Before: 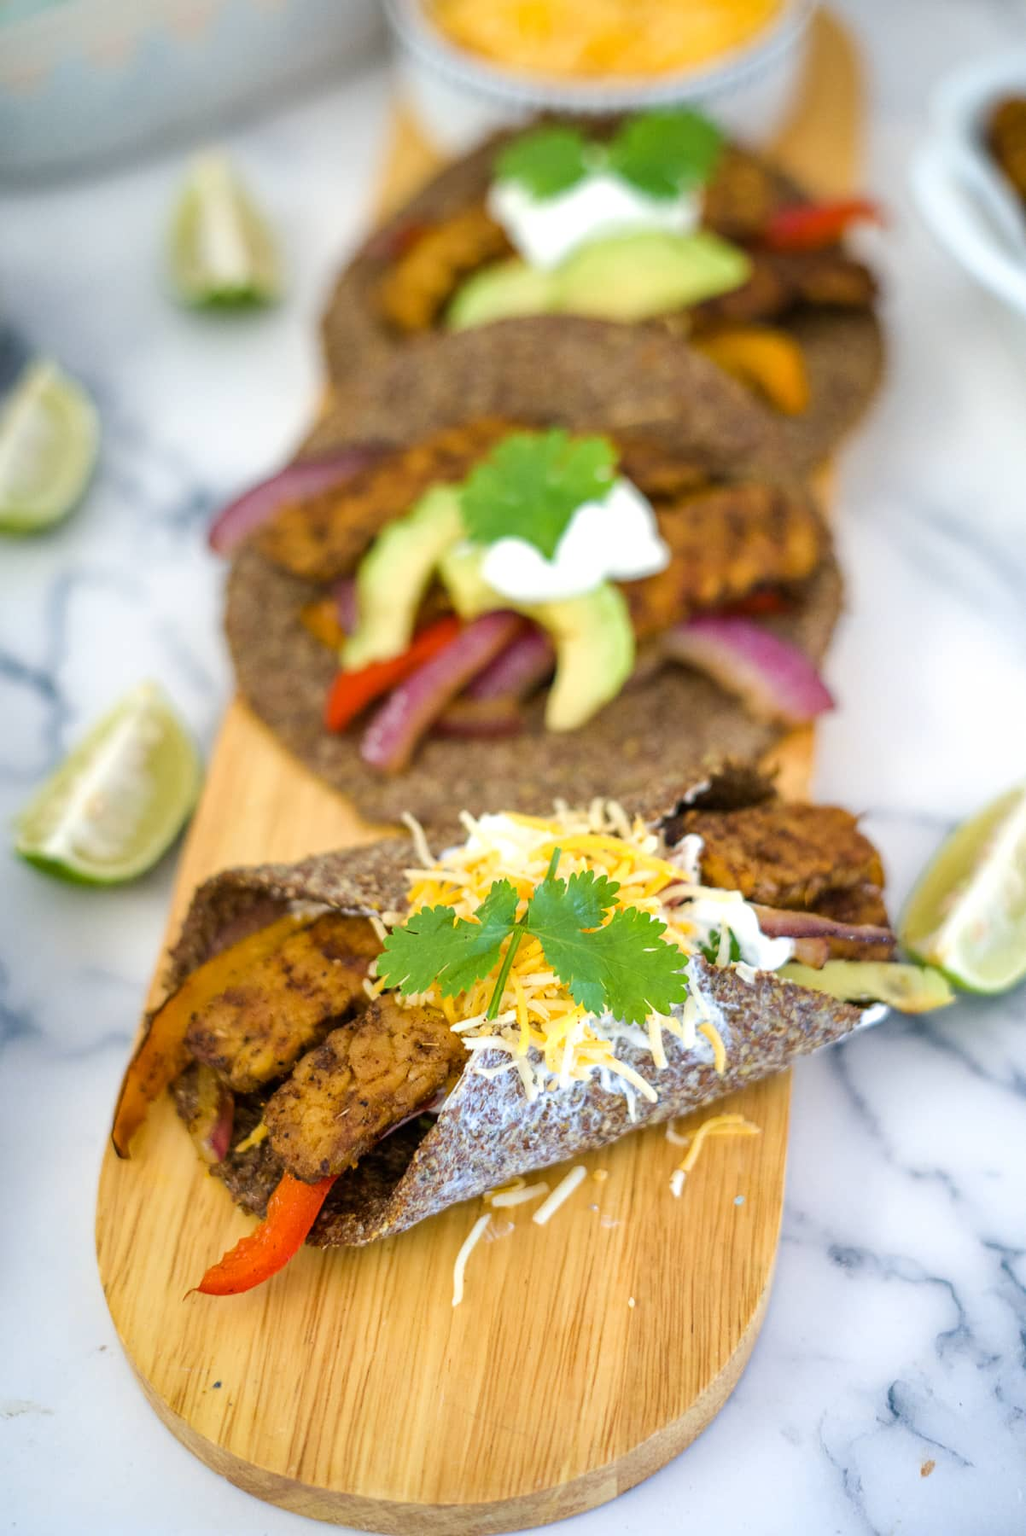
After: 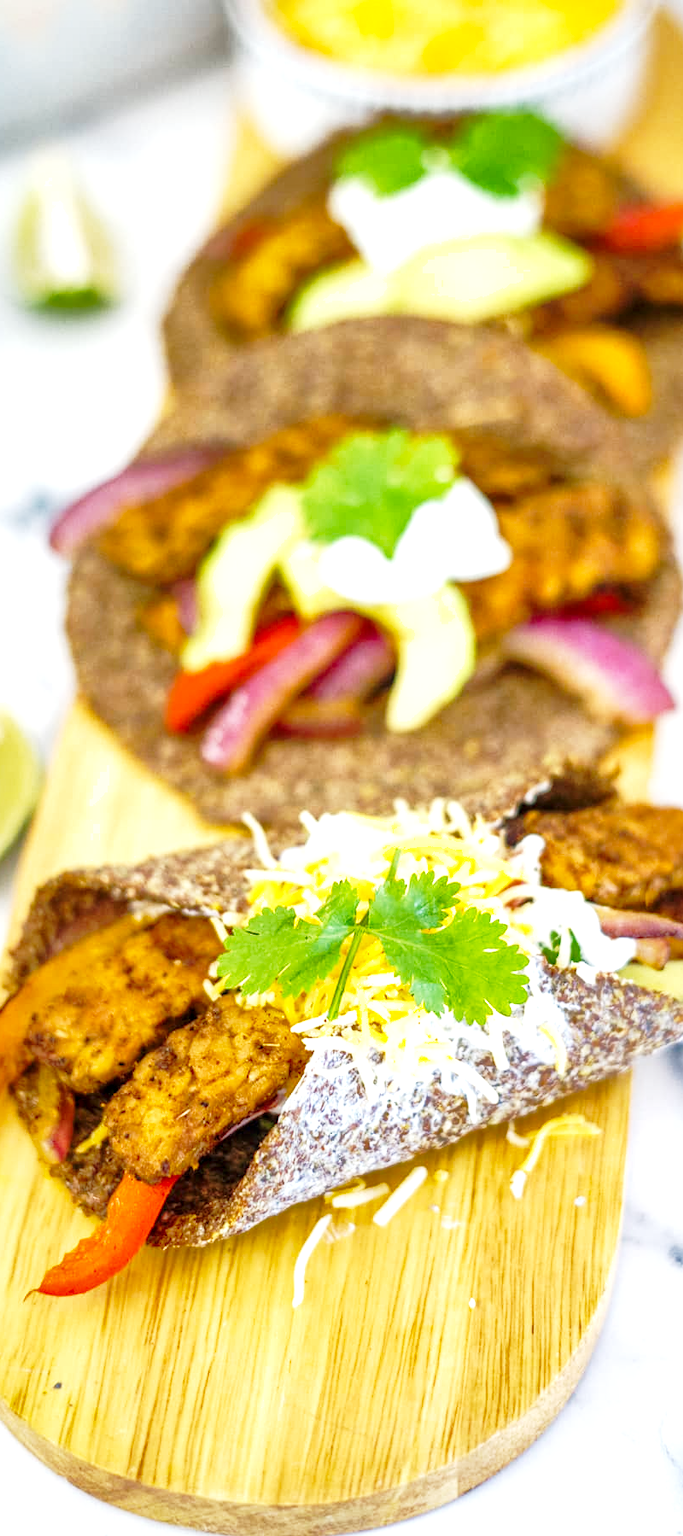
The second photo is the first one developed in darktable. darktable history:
local contrast: on, module defaults
base curve: curves: ch0 [(0, 0) (0.028, 0.03) (0.121, 0.232) (0.46, 0.748) (0.859, 0.968) (1, 1)], preserve colors none
tone equalizer: edges refinement/feathering 500, mask exposure compensation -1.57 EV, preserve details no
exposure: black level correction 0.001, exposure 0.499 EV, compensate exposure bias true, compensate highlight preservation false
shadows and highlights: on, module defaults
crop and rotate: left 15.563%, right 17.751%
